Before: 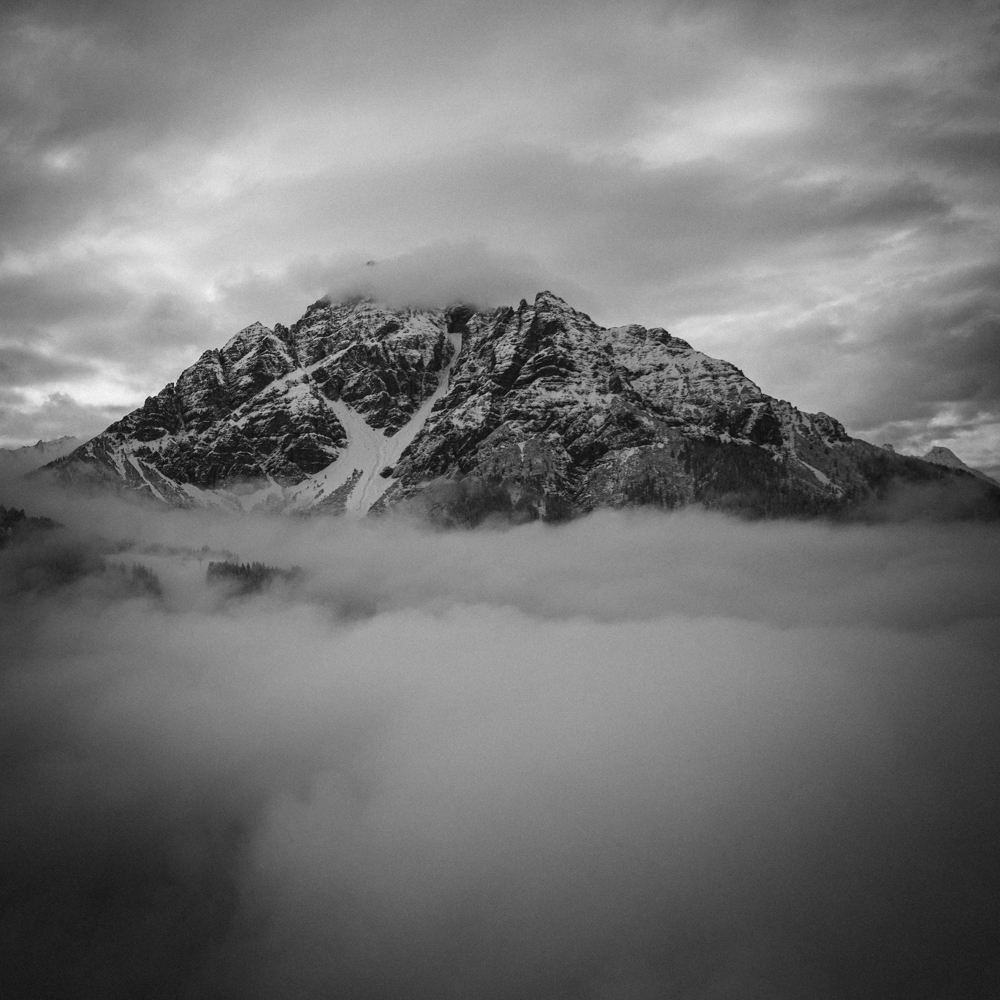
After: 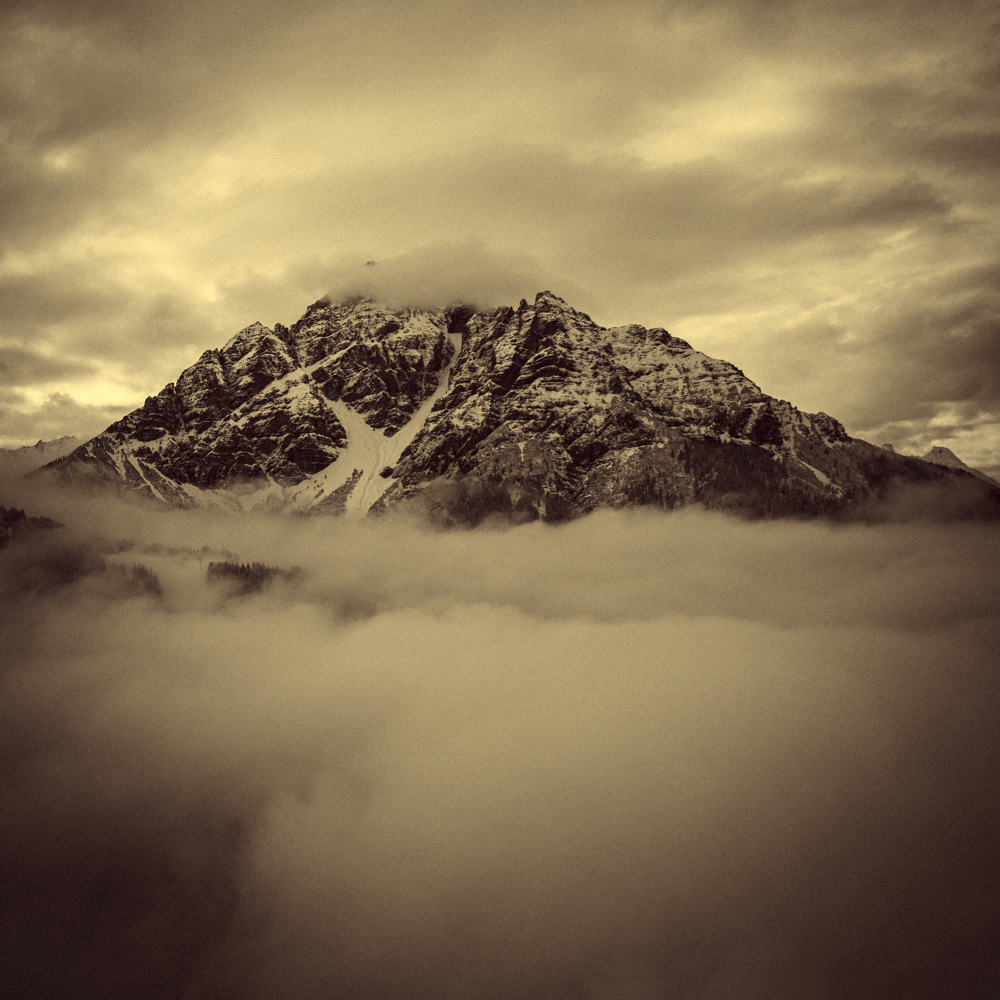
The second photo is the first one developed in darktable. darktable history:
contrast brightness saturation: contrast 0.09, saturation 0.28
color correction: highlights a* -0.482, highlights b* 40, shadows a* 9.8, shadows b* -0.161
contrast equalizer: octaves 7, y [[0.6 ×6], [0.55 ×6], [0 ×6], [0 ×6], [0 ×6]], mix 0.2
